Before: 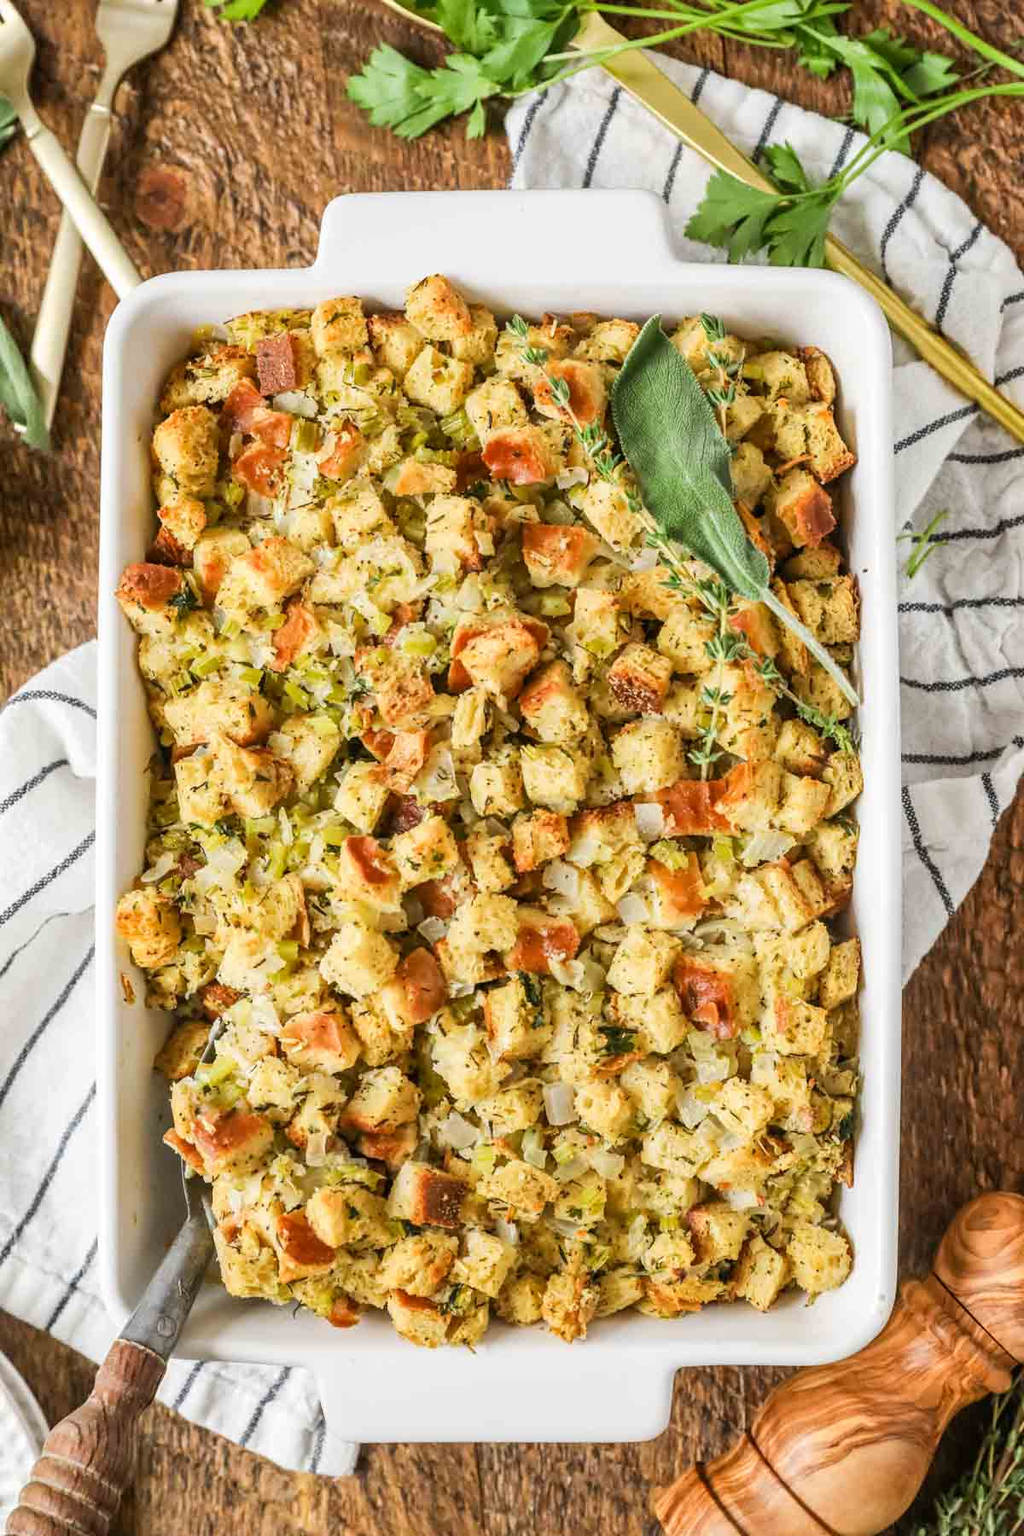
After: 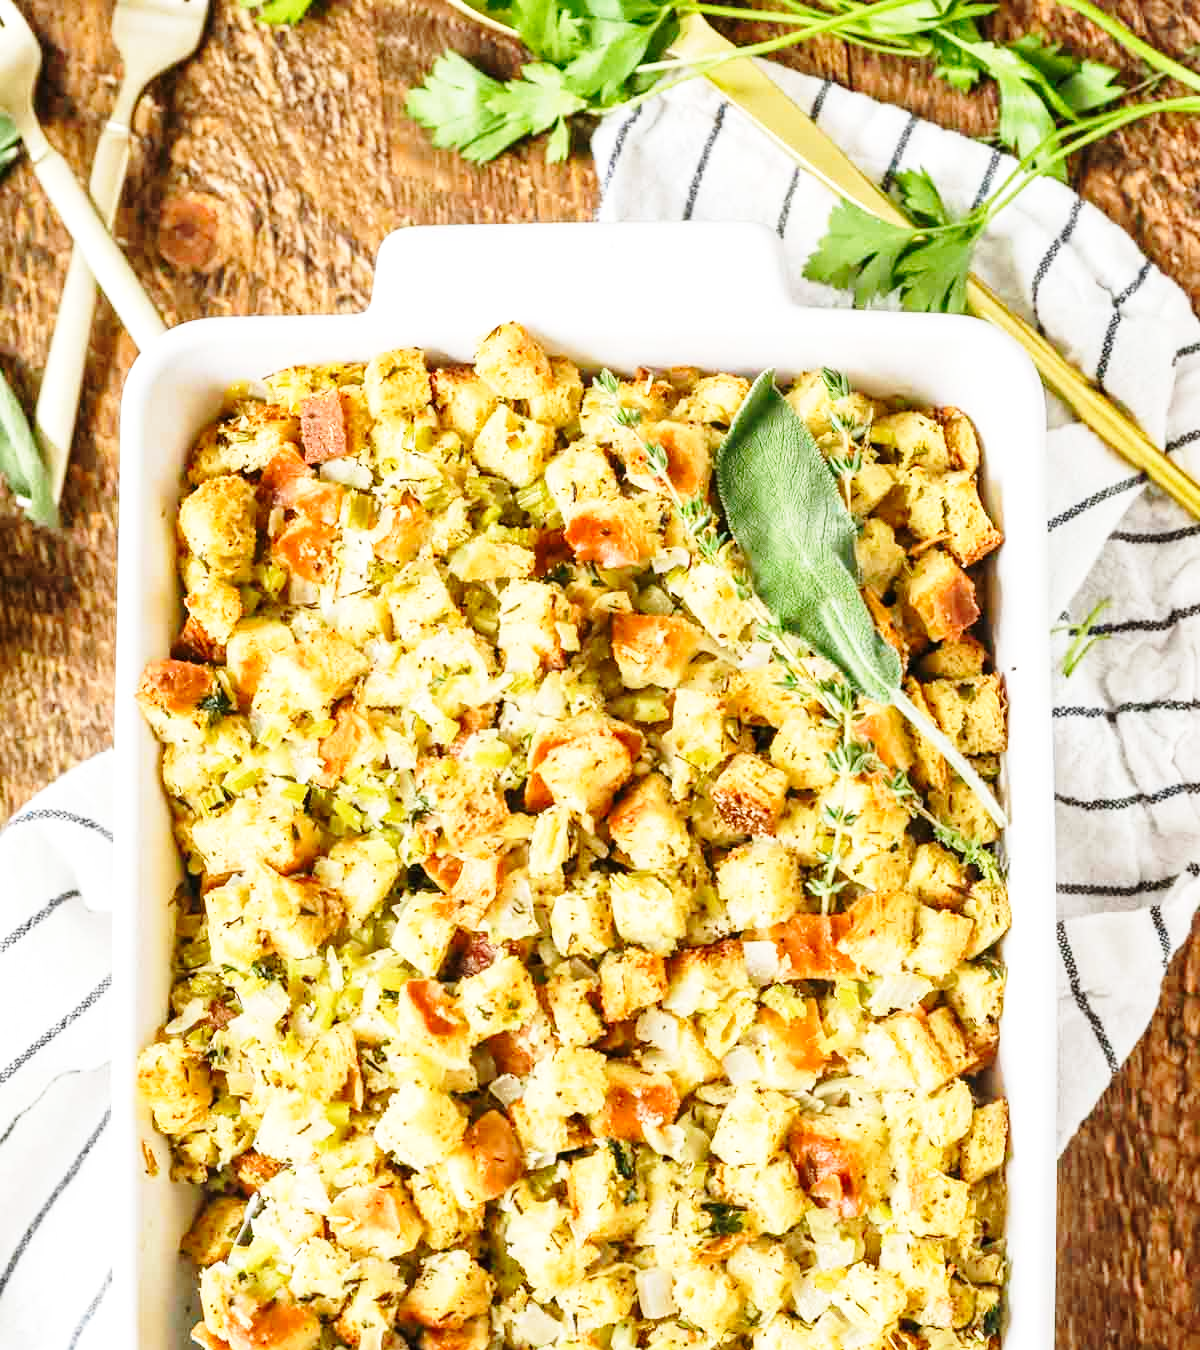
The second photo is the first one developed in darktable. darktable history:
base curve: curves: ch0 [(0, 0) (0.028, 0.03) (0.121, 0.232) (0.46, 0.748) (0.859, 0.968) (1, 1)], preserve colors none
color balance rgb: power › hue 206.32°, perceptual saturation grading › global saturation 0.531%
exposure: exposure 0.233 EV, compensate highlight preservation false
crop: bottom 24.991%
